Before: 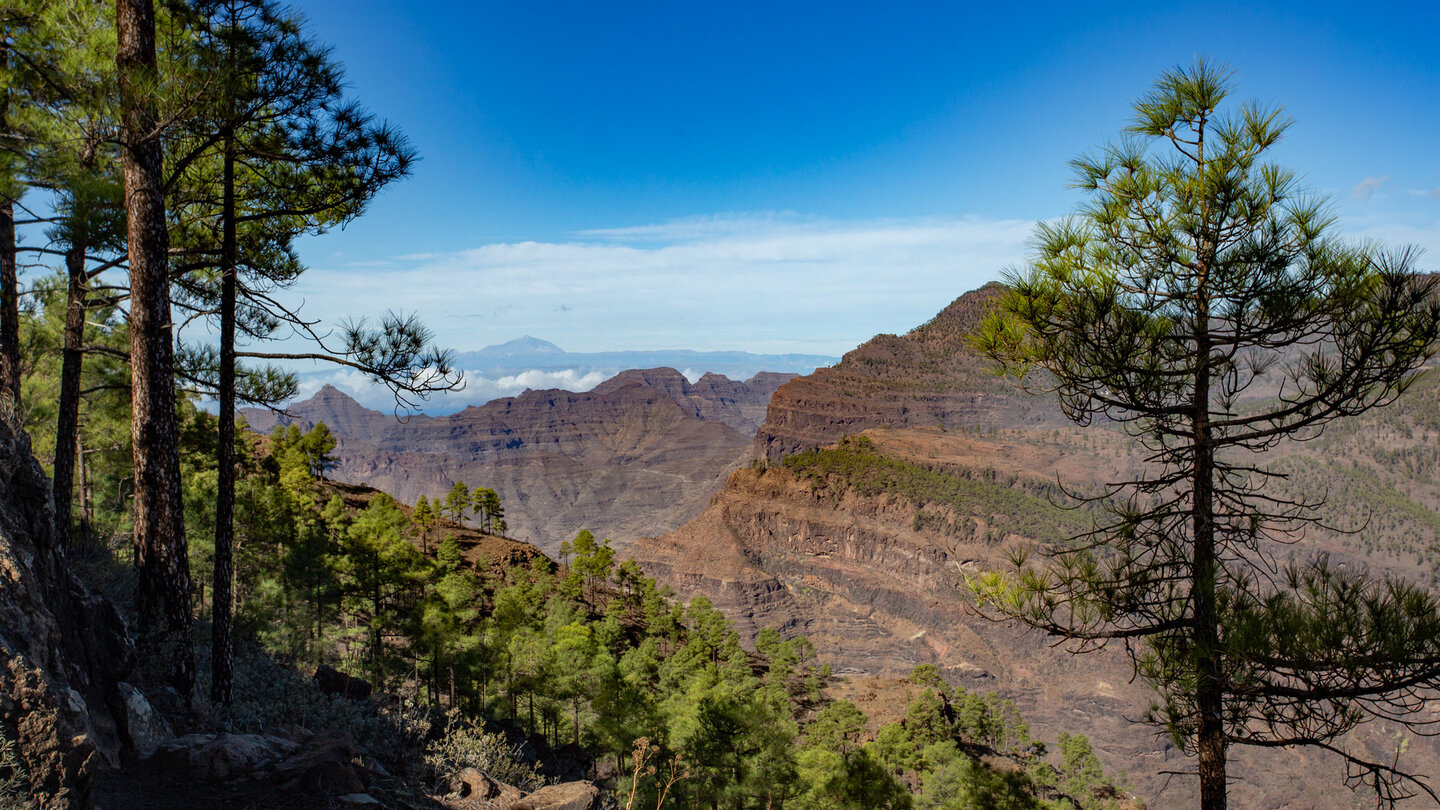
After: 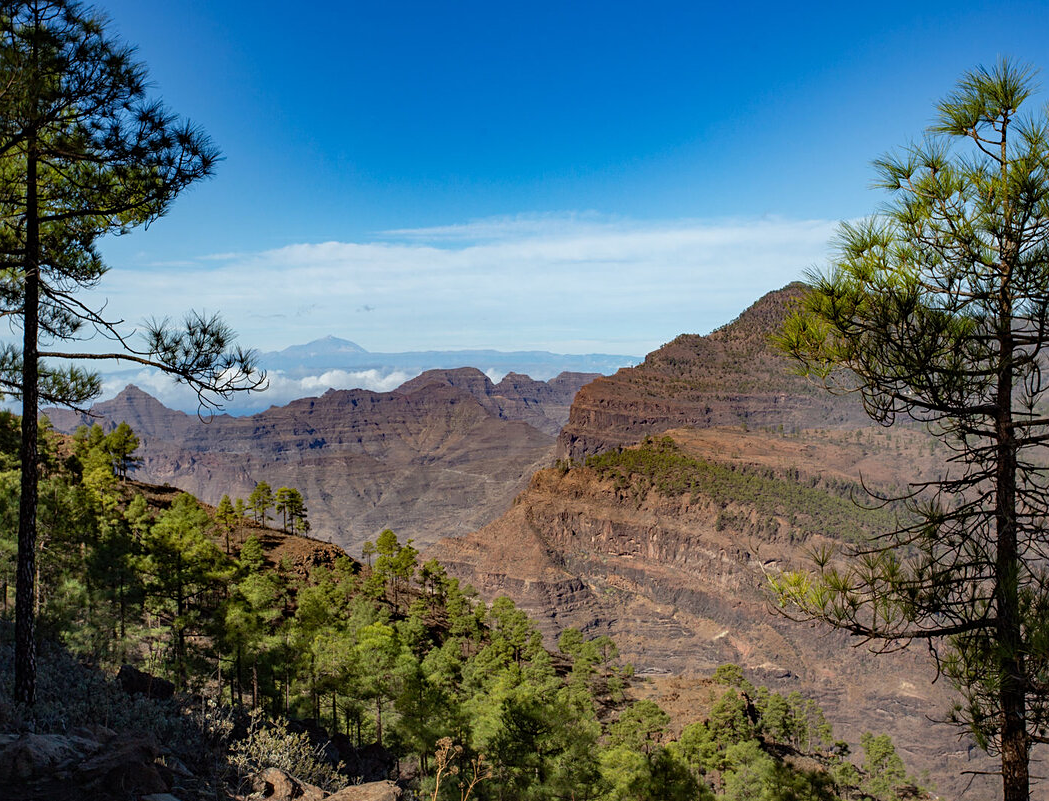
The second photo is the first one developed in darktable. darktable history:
crop: left 13.722%, right 13.384%
sharpen: amount 0.204
